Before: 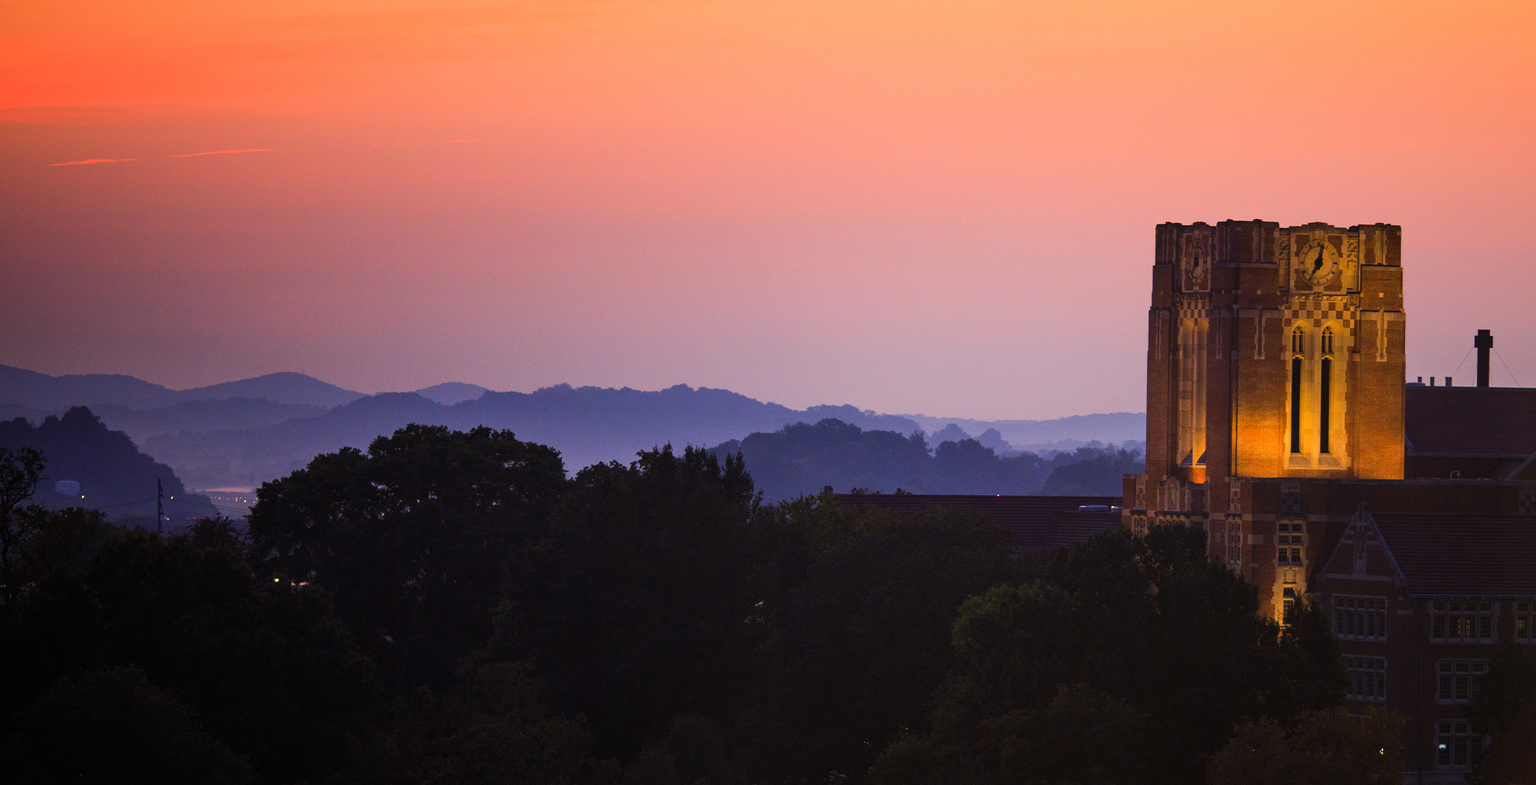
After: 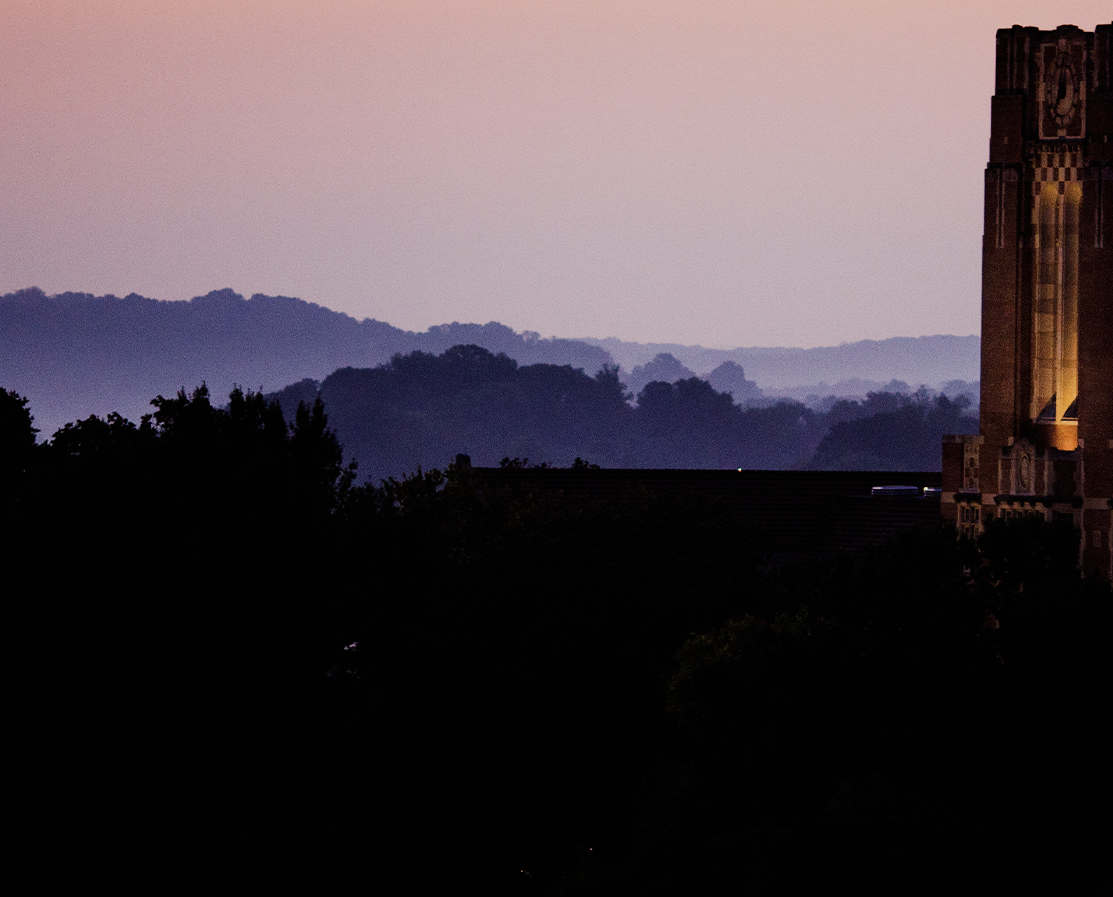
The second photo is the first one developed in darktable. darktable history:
crop: left 35.401%, top 26.337%, right 20.051%, bottom 3.352%
filmic rgb: black relative exposure -7.49 EV, white relative exposure 4.99 EV, hardness 3.33, contrast 1.298, preserve chrominance no, color science v5 (2021)
contrast brightness saturation: contrast 0.099, saturation -0.365
